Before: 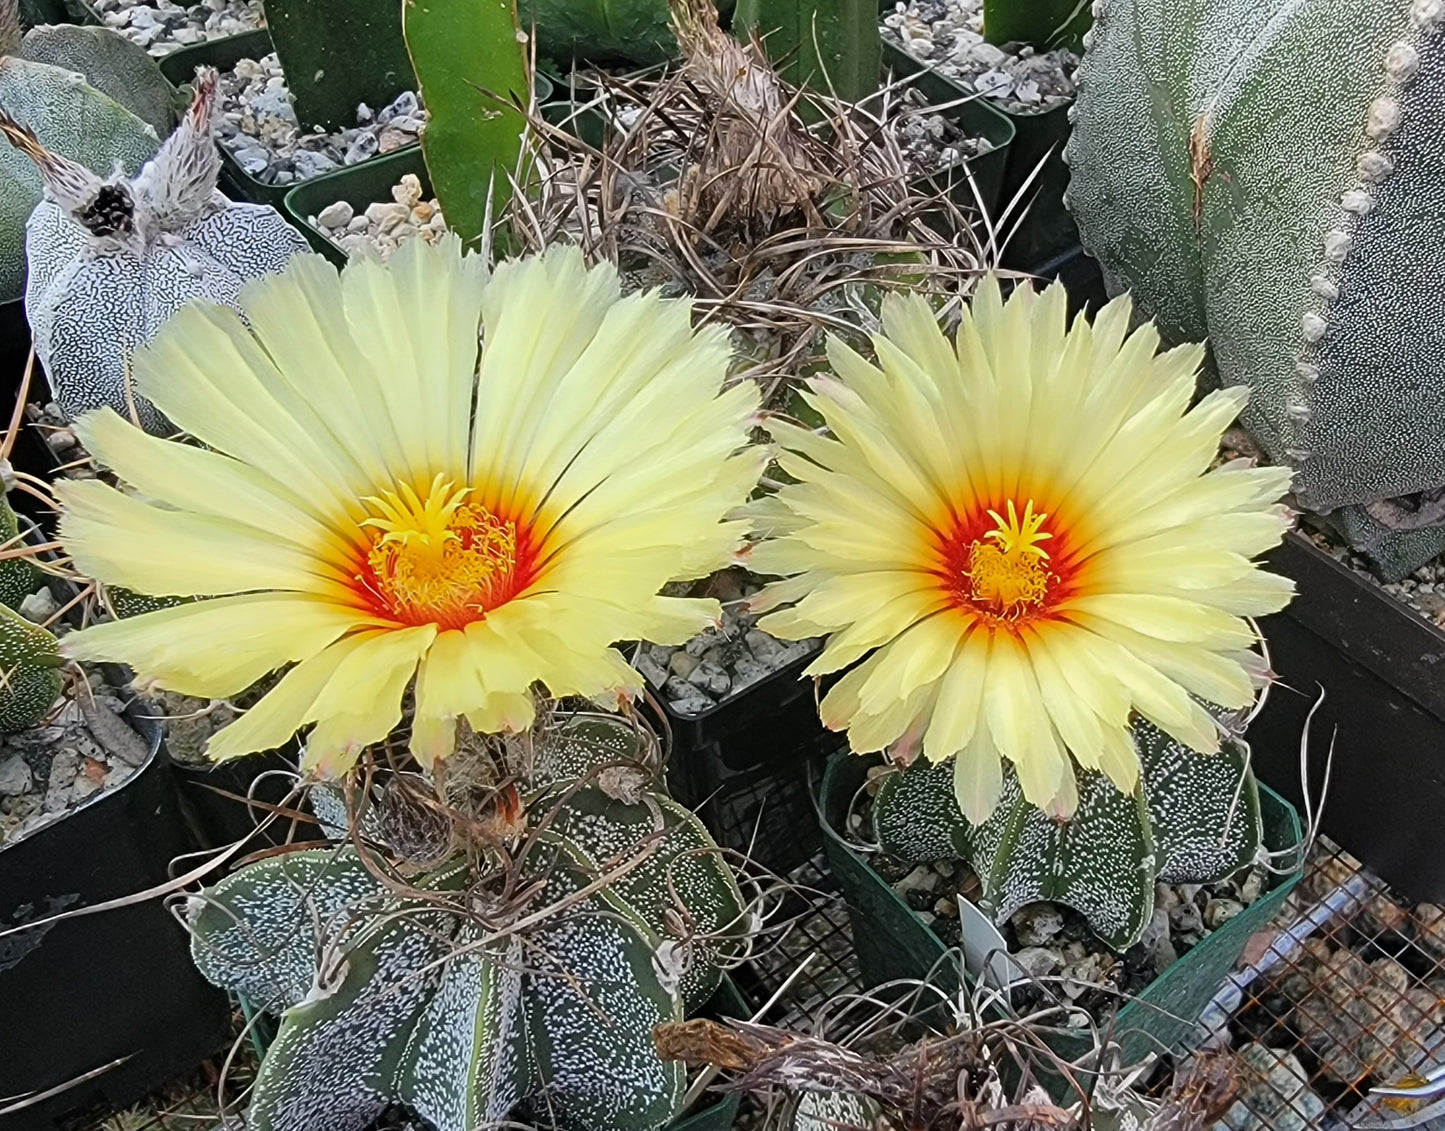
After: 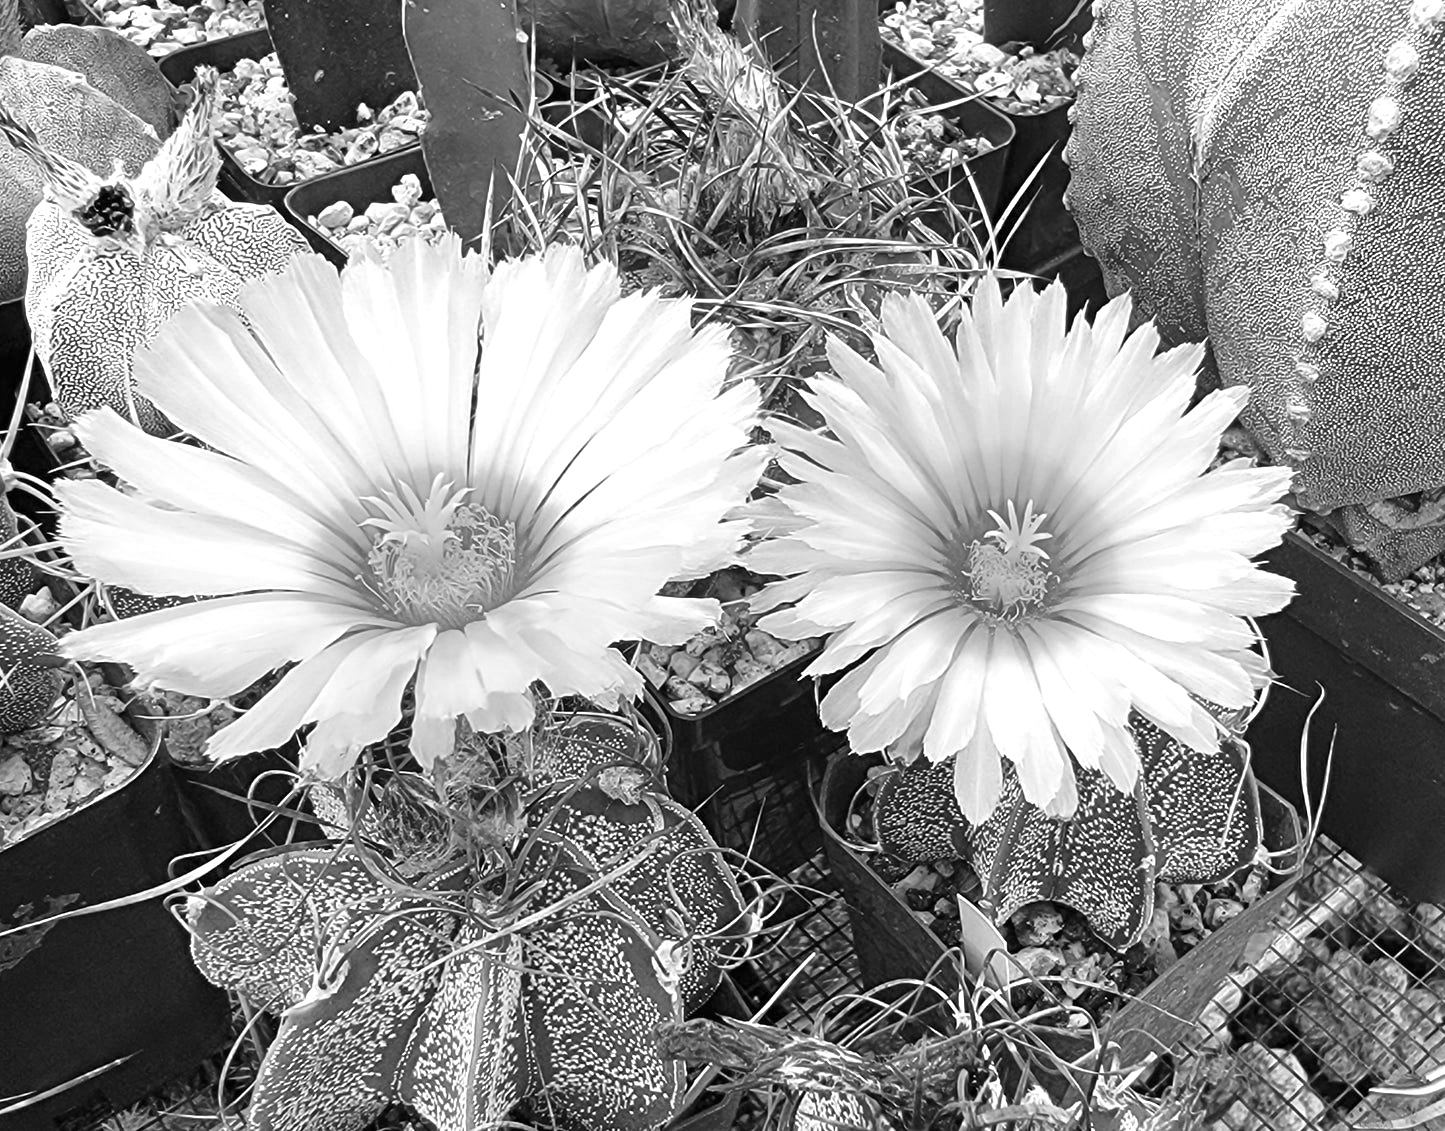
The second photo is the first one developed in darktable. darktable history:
color calibration: output gray [0.246, 0.254, 0.501, 0], gray › normalize channels true, illuminant same as pipeline (D50), adaptation XYZ, x 0.346, y 0.359, gamut compression 0
exposure: black level correction 0, exposure 1 EV, compensate exposure bias true, compensate highlight preservation false
monochrome: a -11.7, b 1.62, size 0.5, highlights 0.38
